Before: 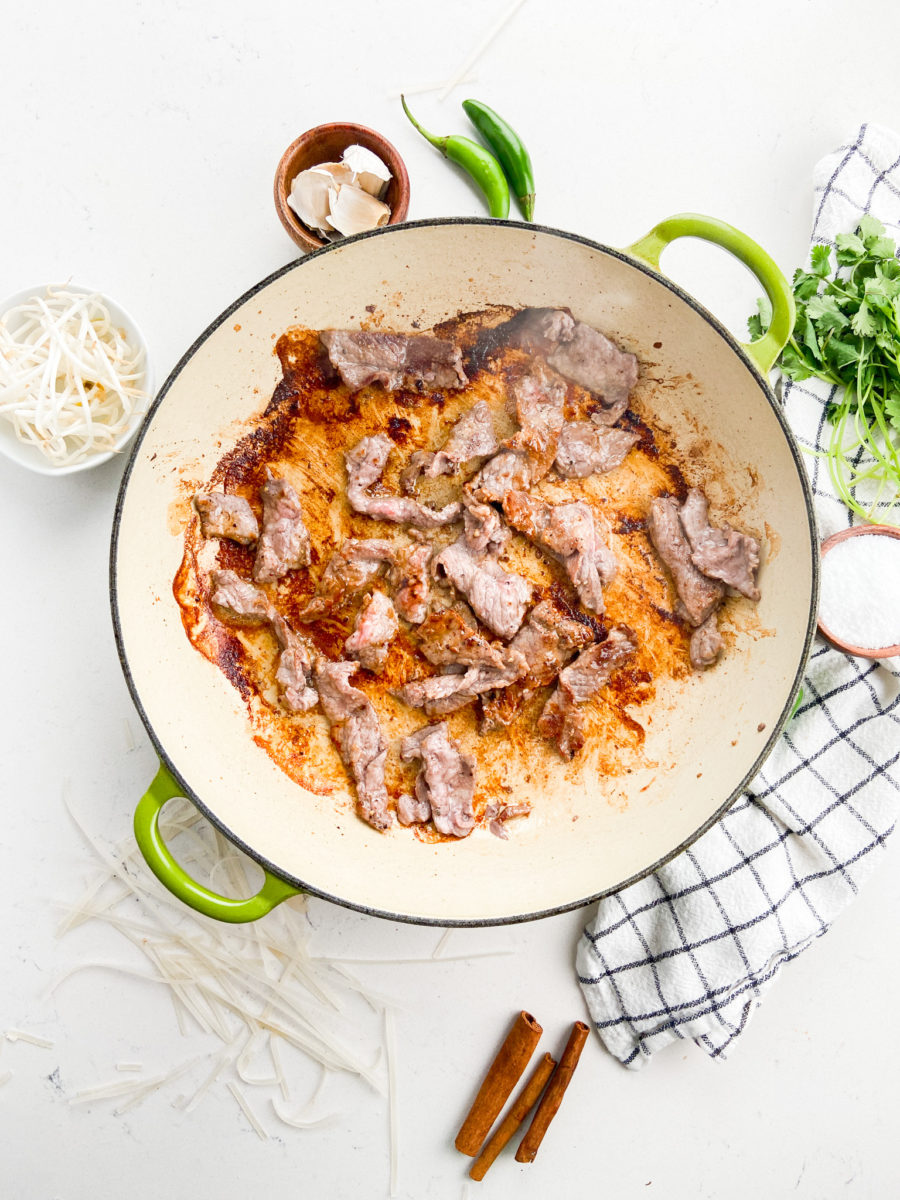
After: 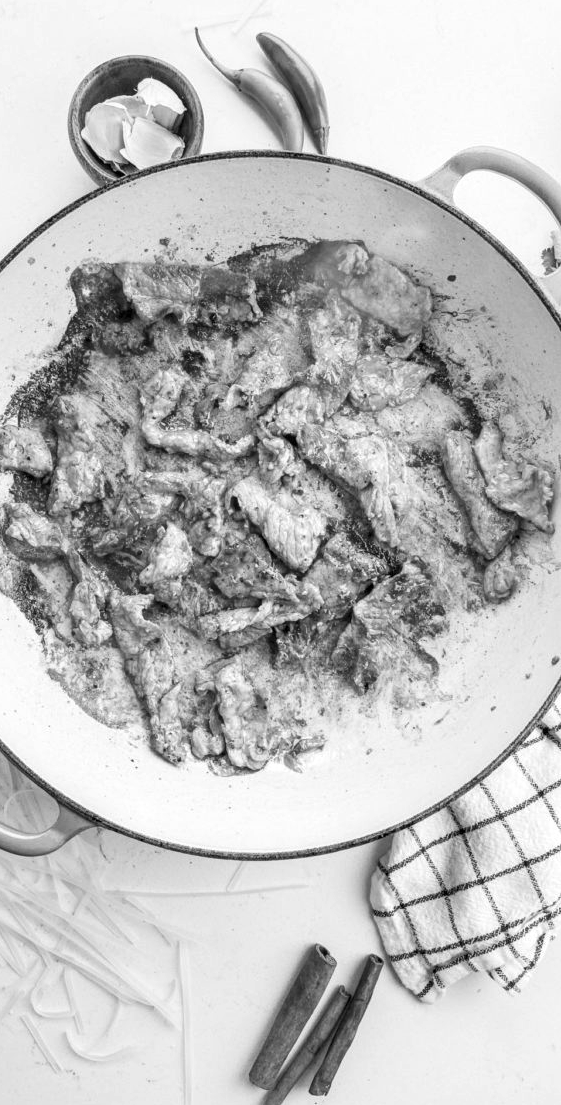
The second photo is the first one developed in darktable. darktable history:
contrast brightness saturation: saturation -1
local contrast: on, module defaults
crop and rotate: left 22.918%, top 5.629%, right 14.711%, bottom 2.247%
color correction: saturation 1.32
